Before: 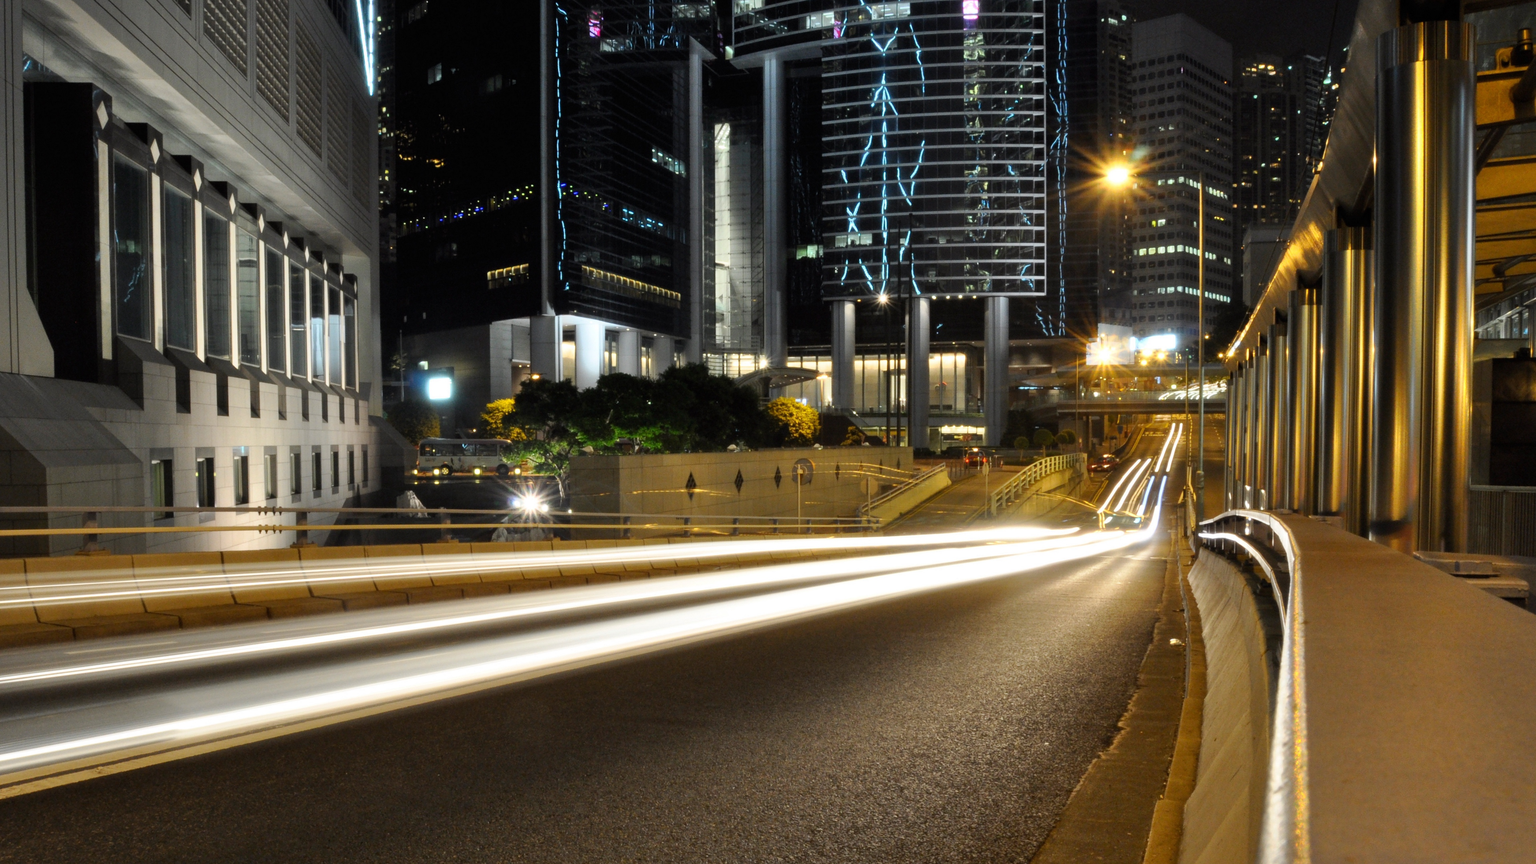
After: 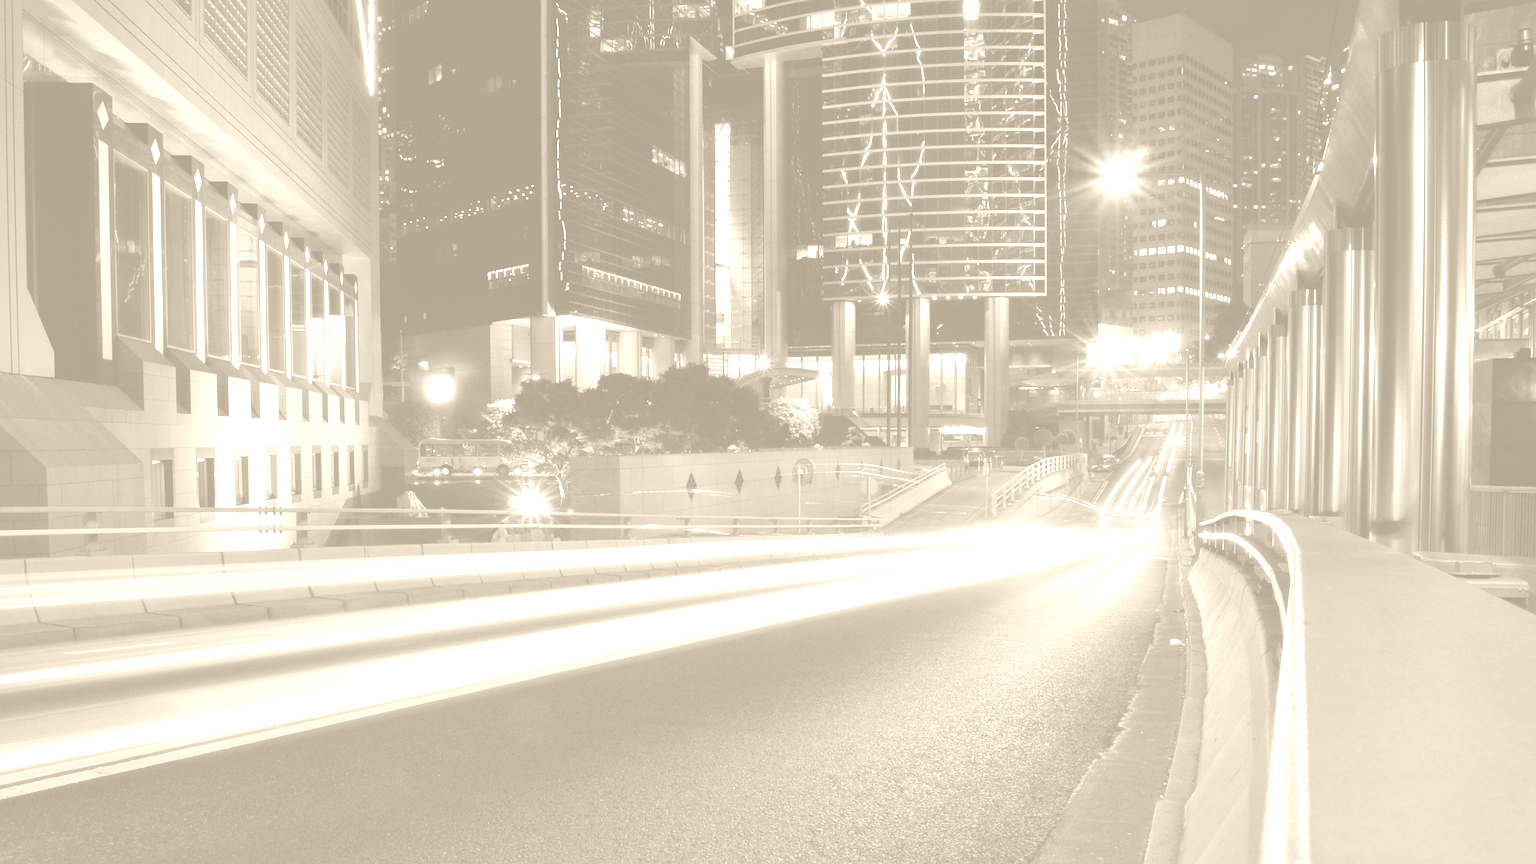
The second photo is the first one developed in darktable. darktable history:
shadows and highlights: shadows 0, highlights 40
colorize: hue 36°, saturation 71%, lightness 80.79%
sharpen: on, module defaults
